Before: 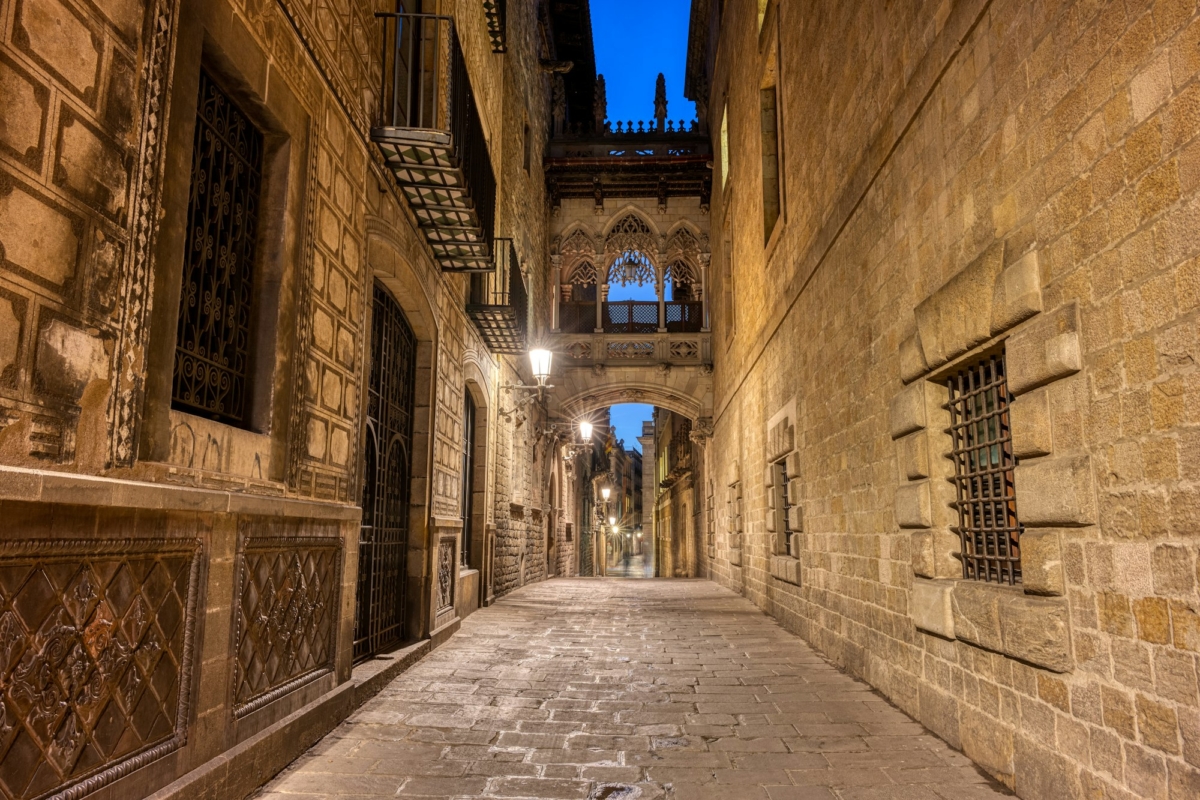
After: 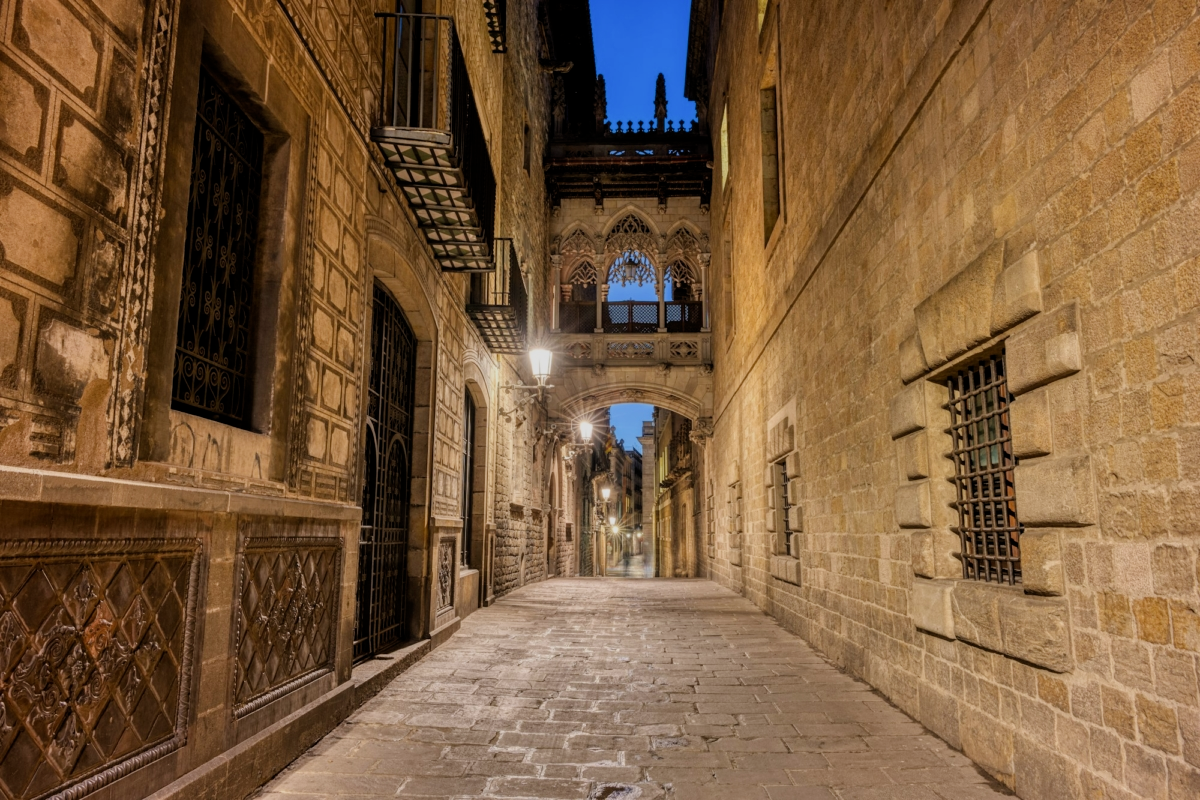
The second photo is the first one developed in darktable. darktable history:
filmic rgb: middle gray luminance 18.3%, black relative exposure -11.21 EV, white relative exposure 3.7 EV, target black luminance 0%, hardness 5.85, latitude 57.41%, contrast 0.965, shadows ↔ highlights balance 49.48%
